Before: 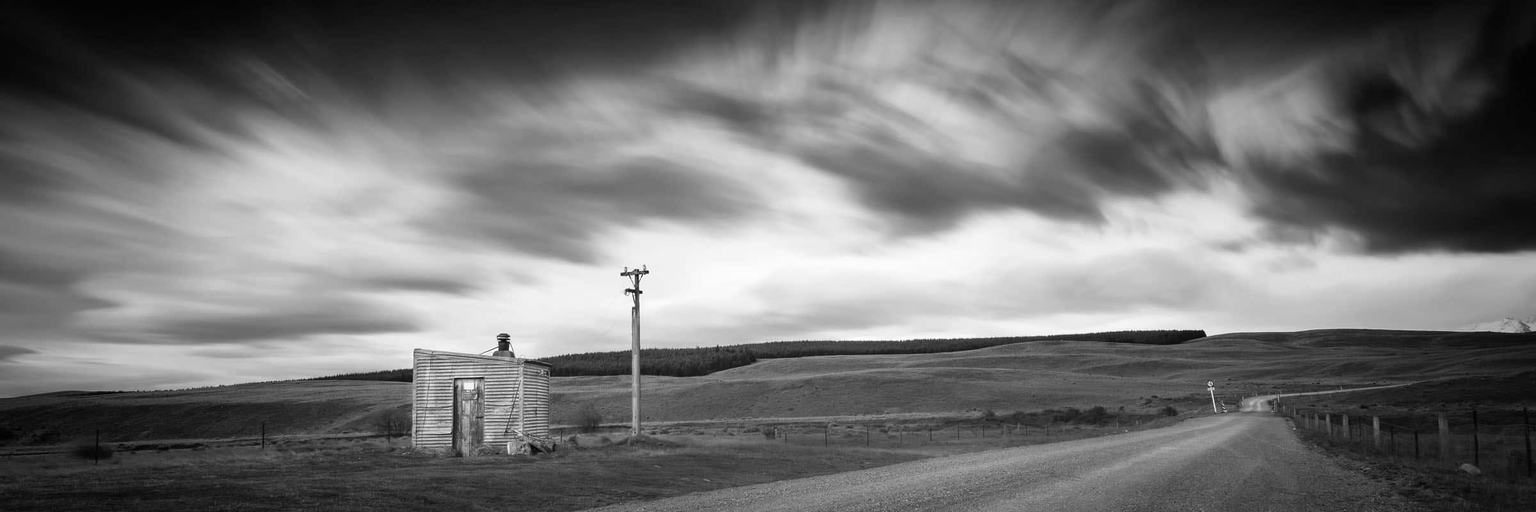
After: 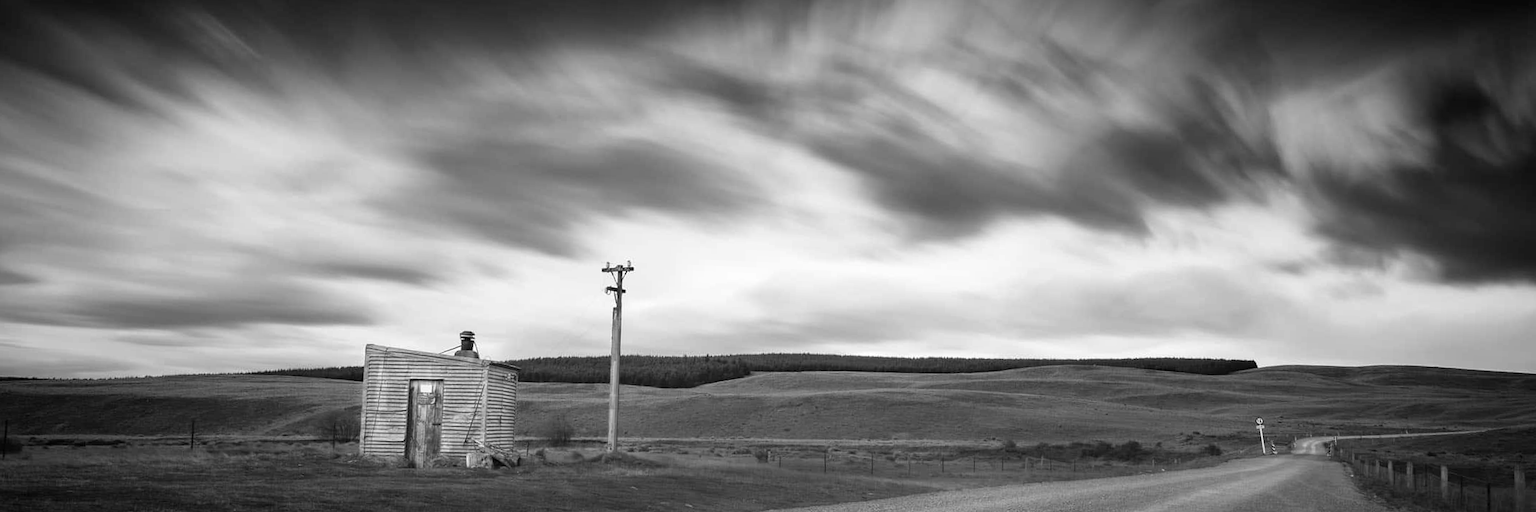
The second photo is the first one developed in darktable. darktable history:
crop and rotate: angle -2.41°
